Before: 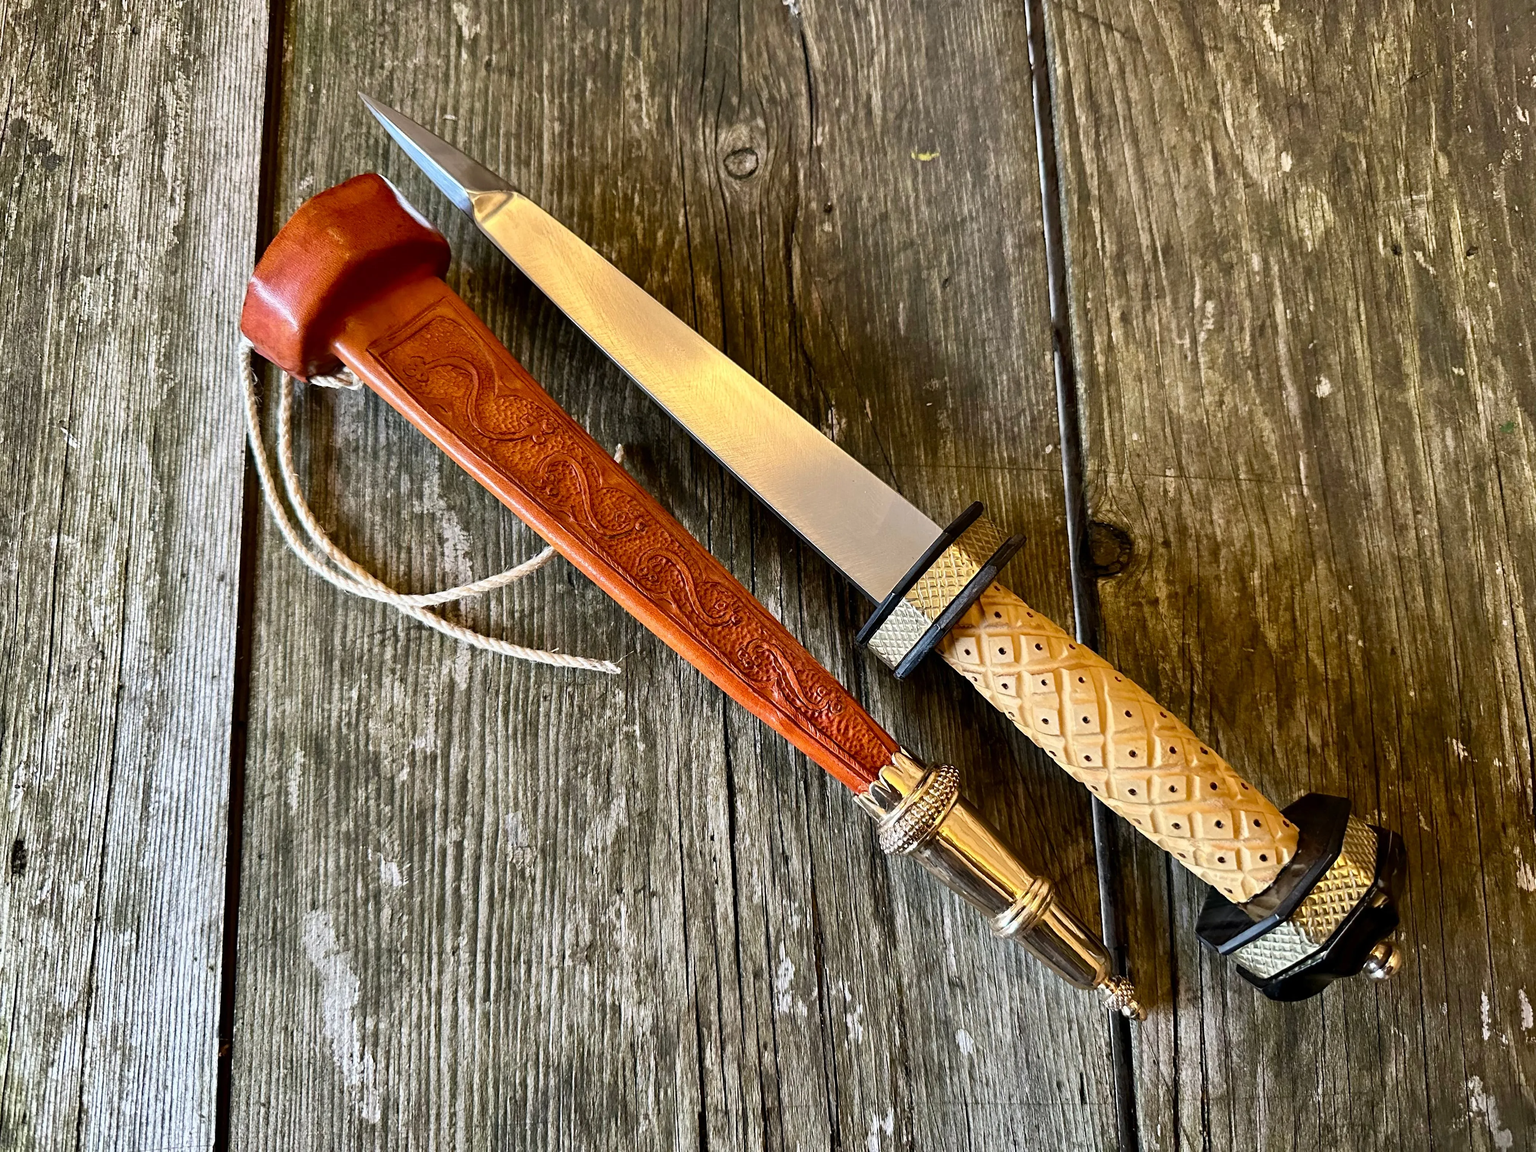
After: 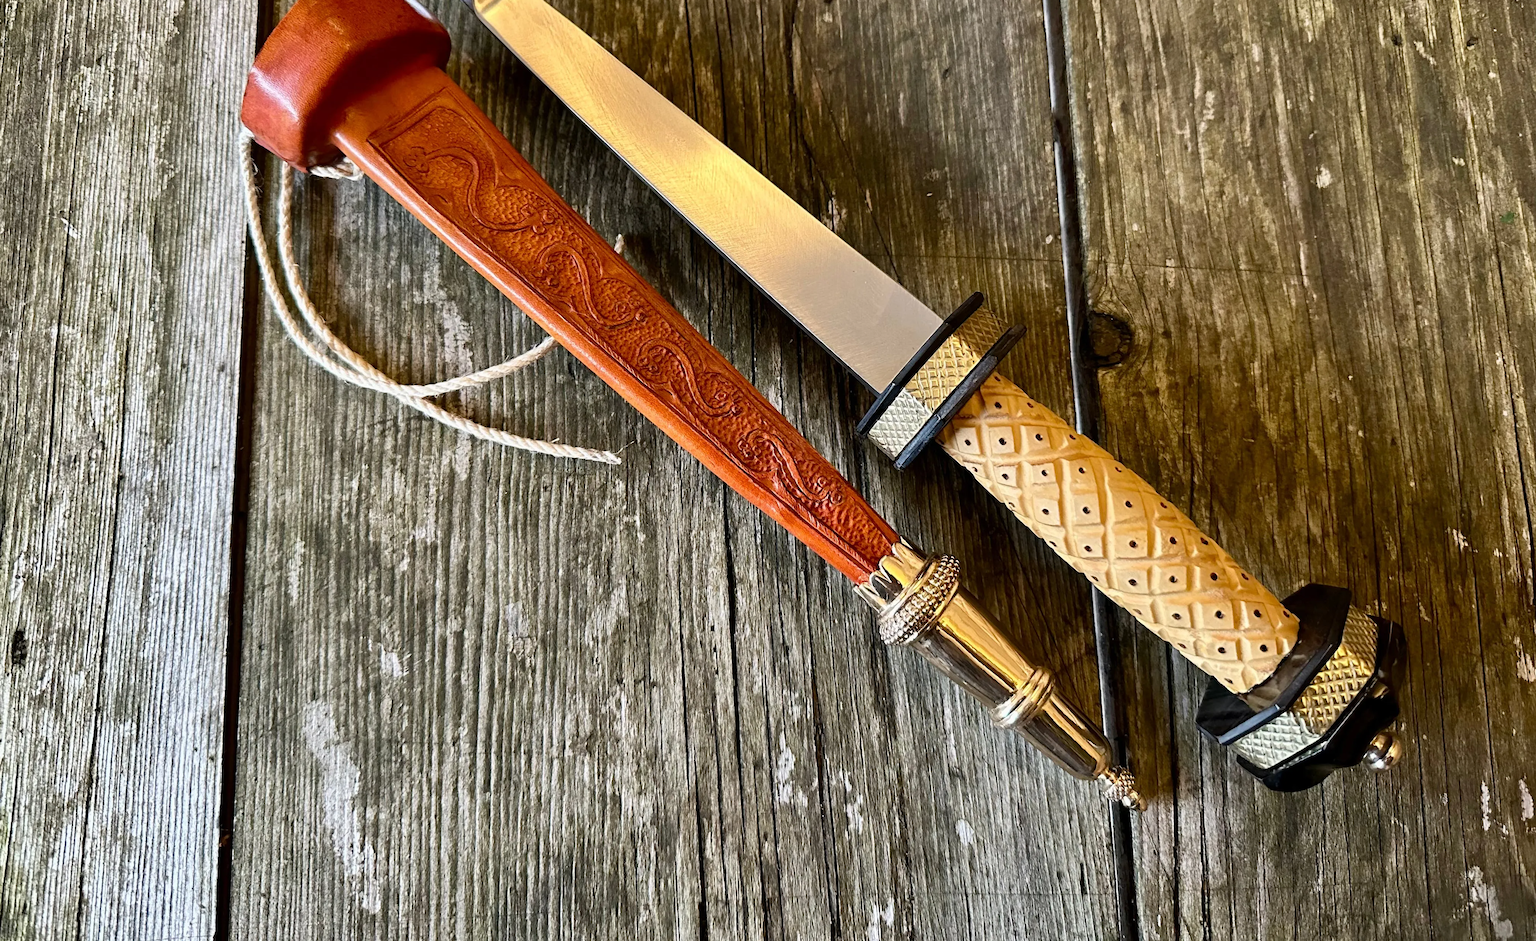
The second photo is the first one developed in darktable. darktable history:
crop and rotate: top 18.226%
exposure: compensate highlight preservation false
